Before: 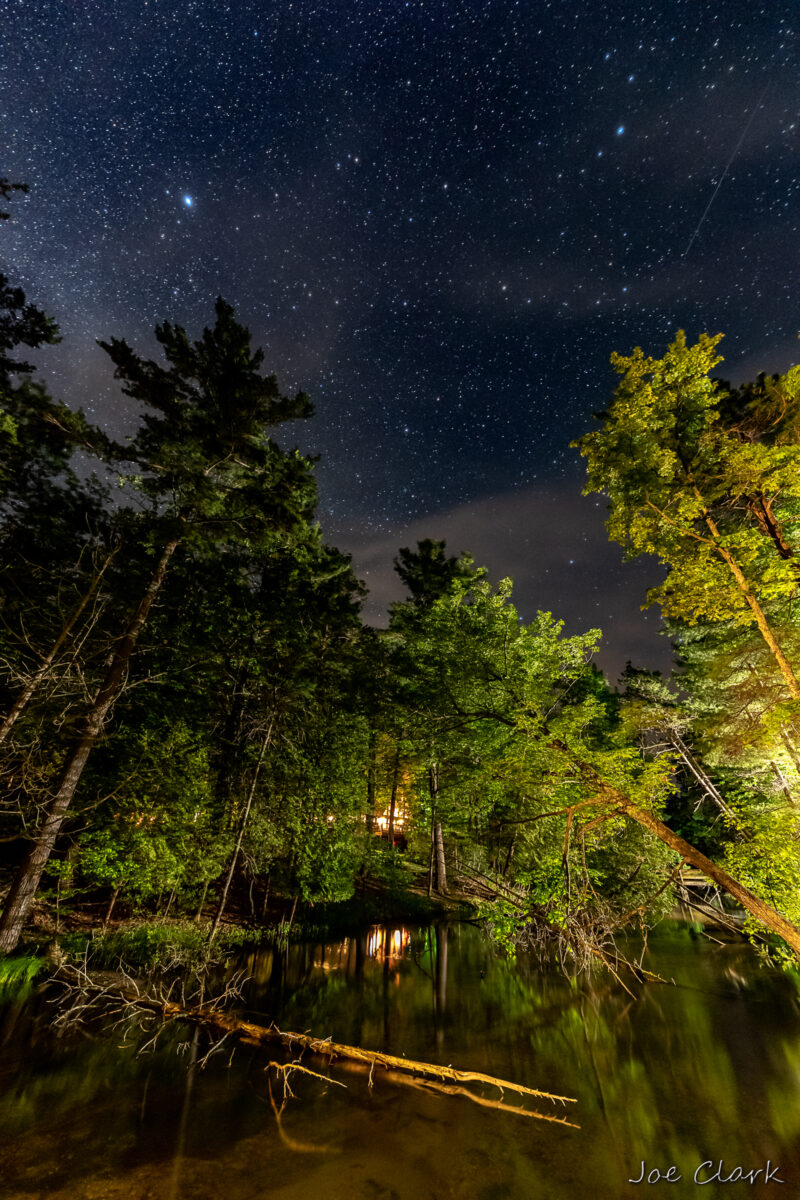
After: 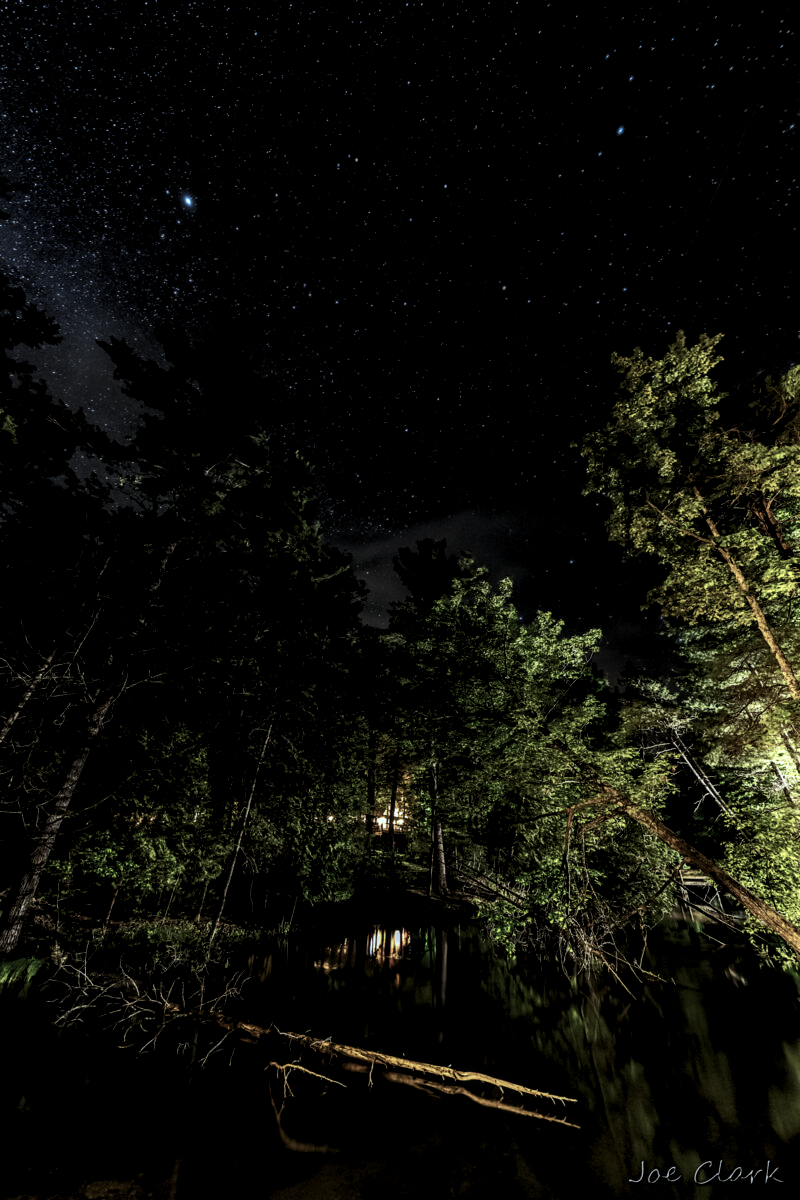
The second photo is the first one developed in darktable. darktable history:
local contrast: detail 130%
color balance rgb: perceptual saturation grading › highlights -31.88%, perceptual saturation grading › mid-tones 5.8%, perceptual saturation grading › shadows 18.12%, perceptual brilliance grading › highlights 3.62%, perceptual brilliance grading › mid-tones -18.12%, perceptual brilliance grading › shadows -41.3%
levels: levels [0.116, 0.574, 1]
color calibration: illuminant F (fluorescent), F source F9 (Cool White Deluxe 4150 K) – high CRI, x 0.374, y 0.373, temperature 4158.34 K
